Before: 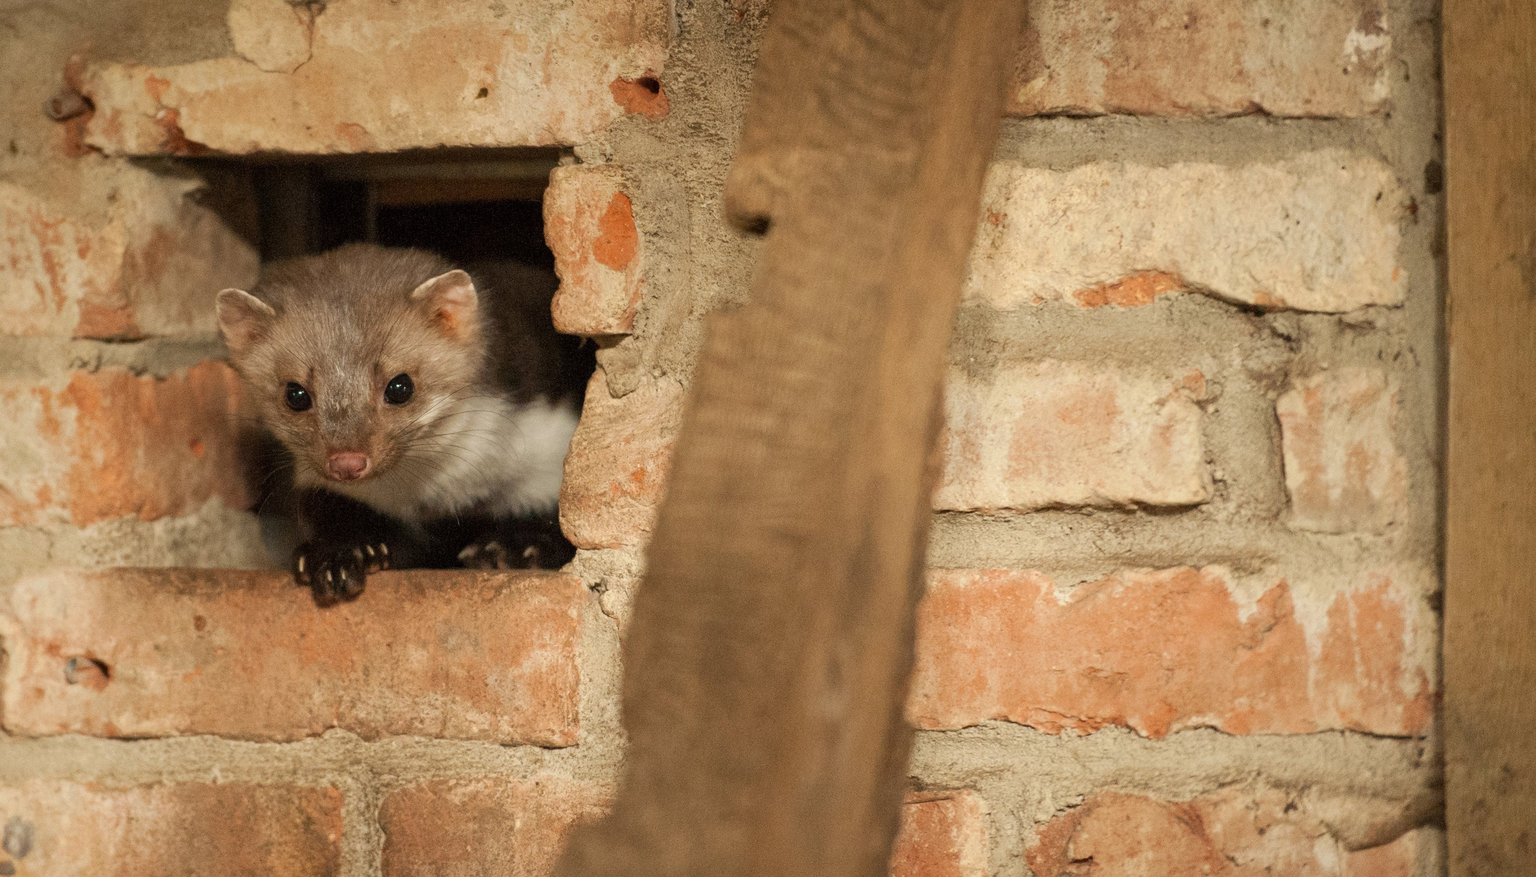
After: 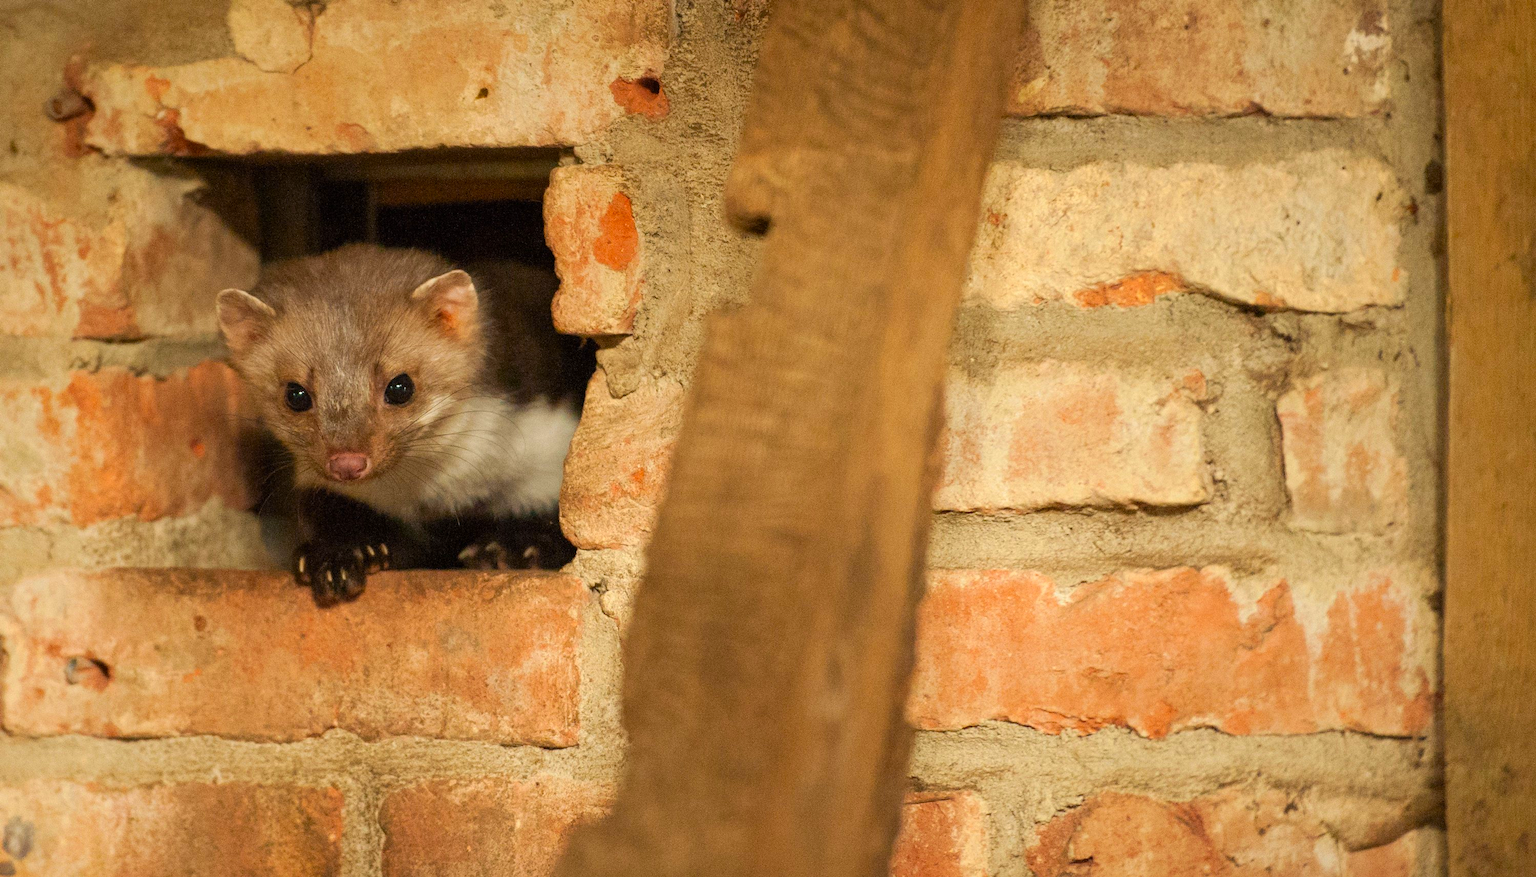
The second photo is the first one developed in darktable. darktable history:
color zones: curves: ch0 [(0.224, 0.526) (0.75, 0.5)]; ch1 [(0.055, 0.526) (0.224, 0.761) (0.377, 0.526) (0.75, 0.5)]
bloom: size 15%, threshold 97%, strength 7%
color balance: mode lift, gamma, gain (sRGB)
